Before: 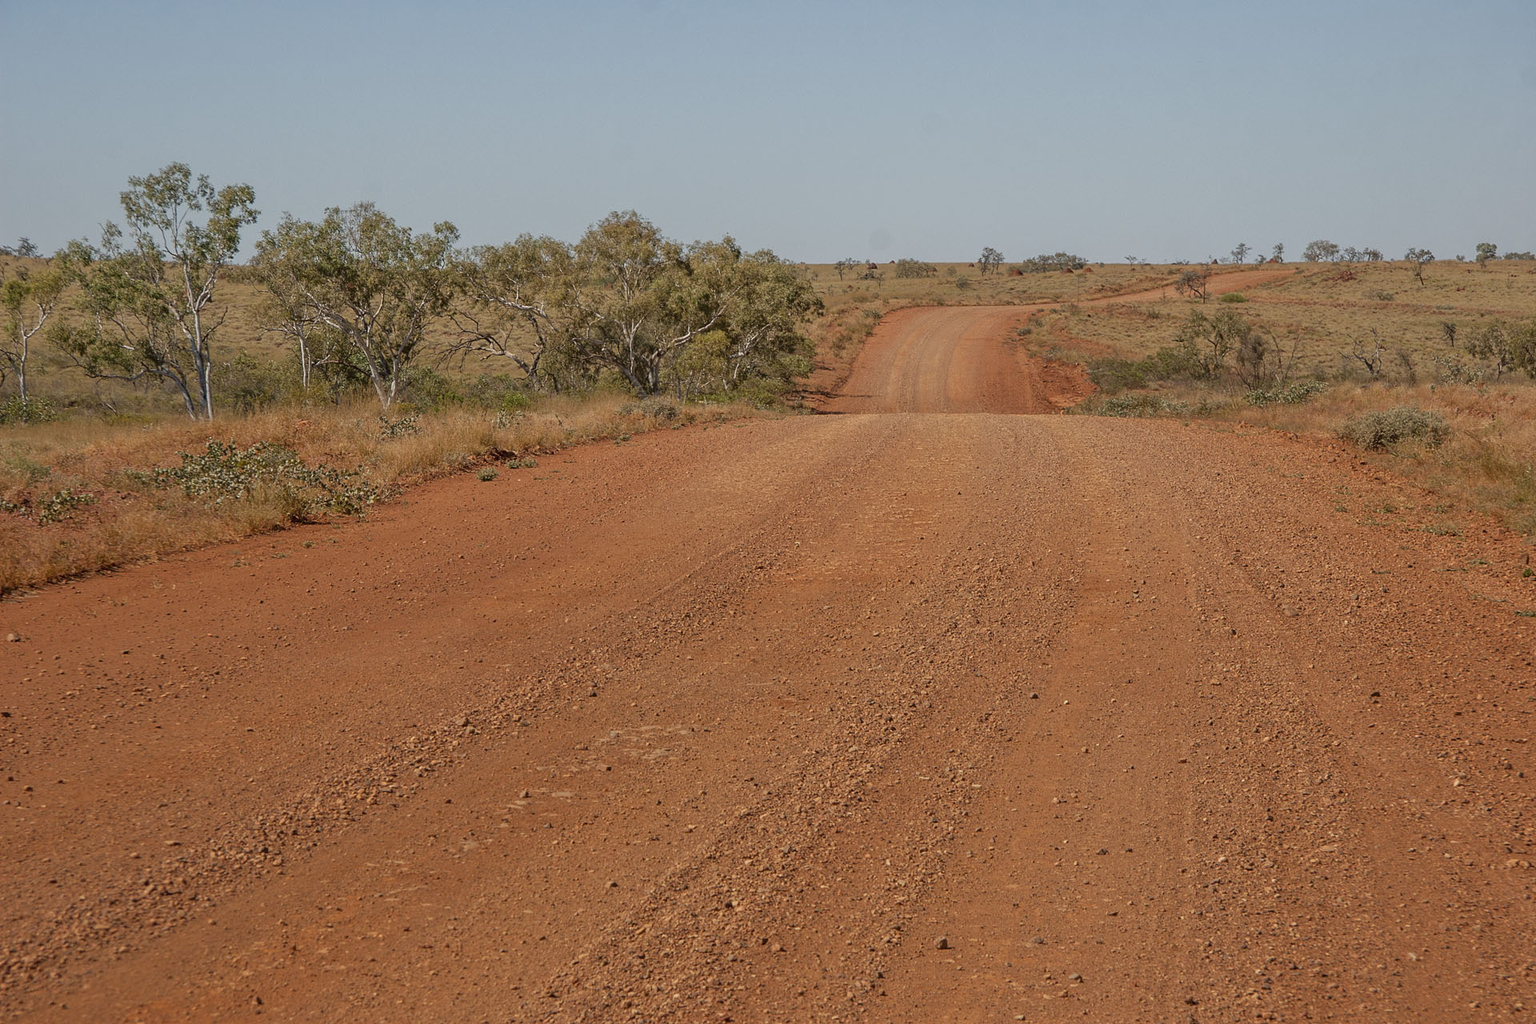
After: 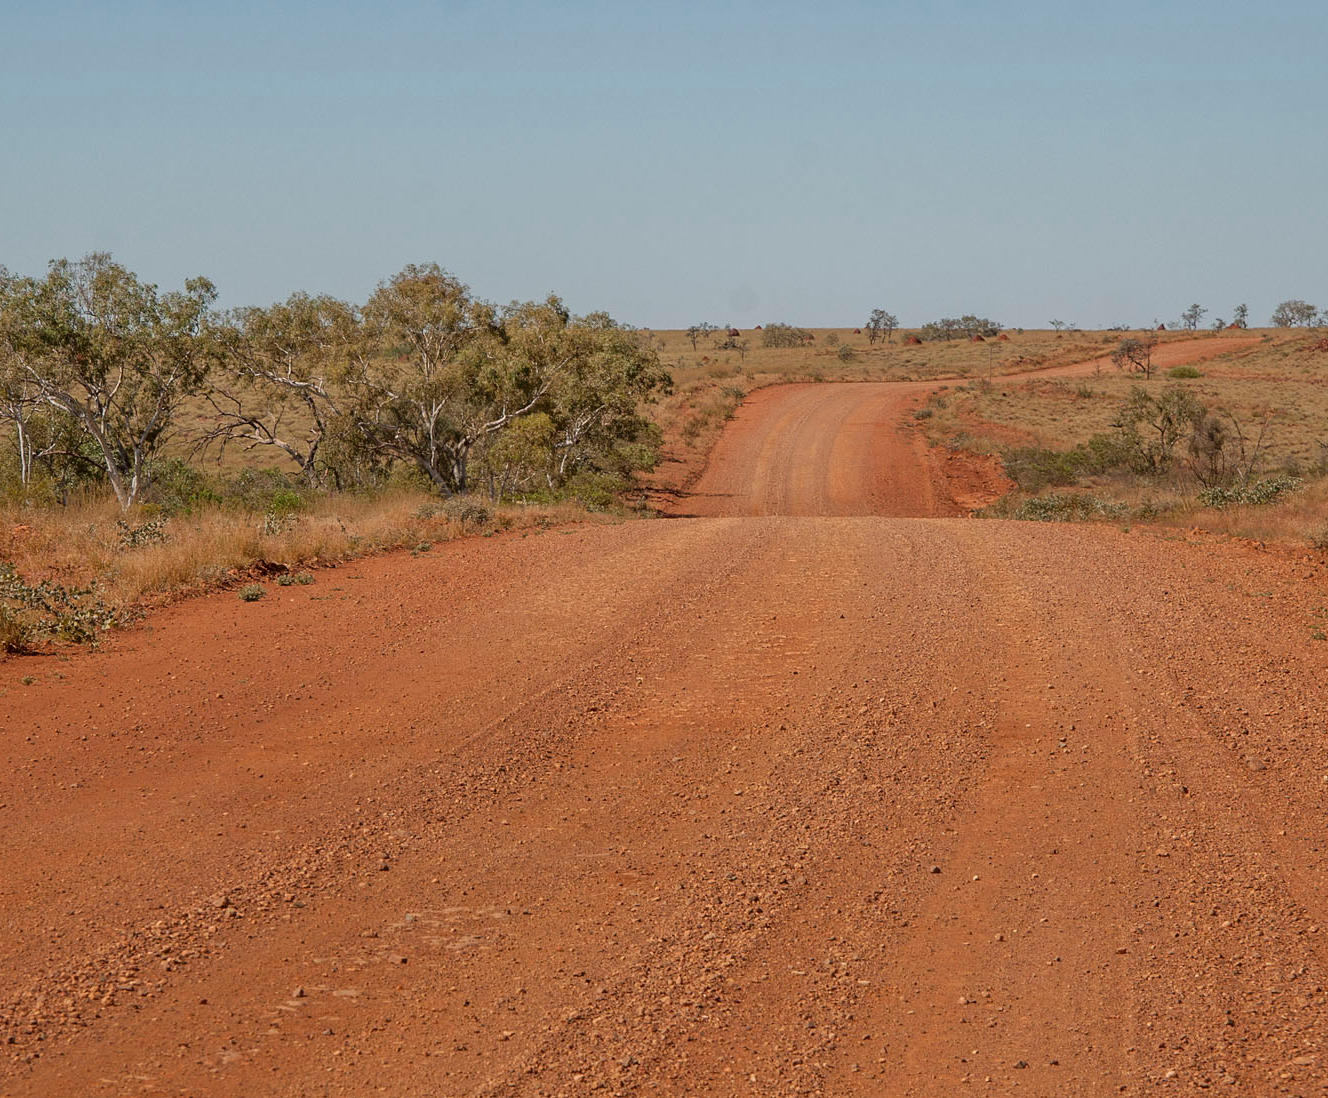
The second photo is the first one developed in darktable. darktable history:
crop: left 18.629%, right 12.166%, bottom 14.188%
